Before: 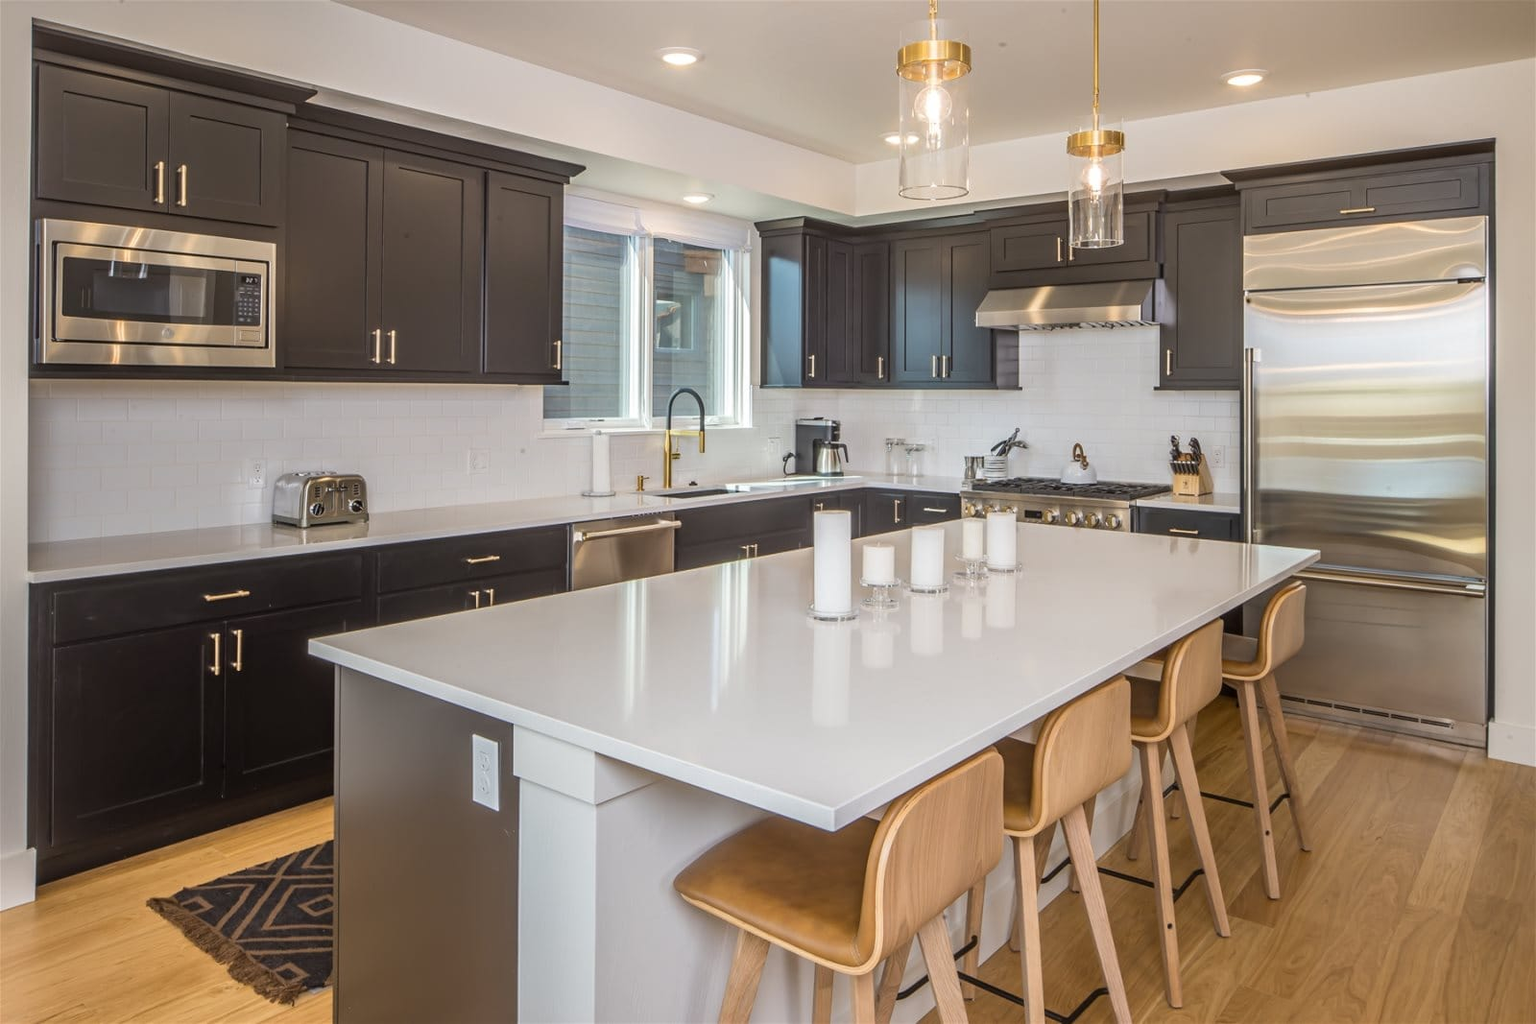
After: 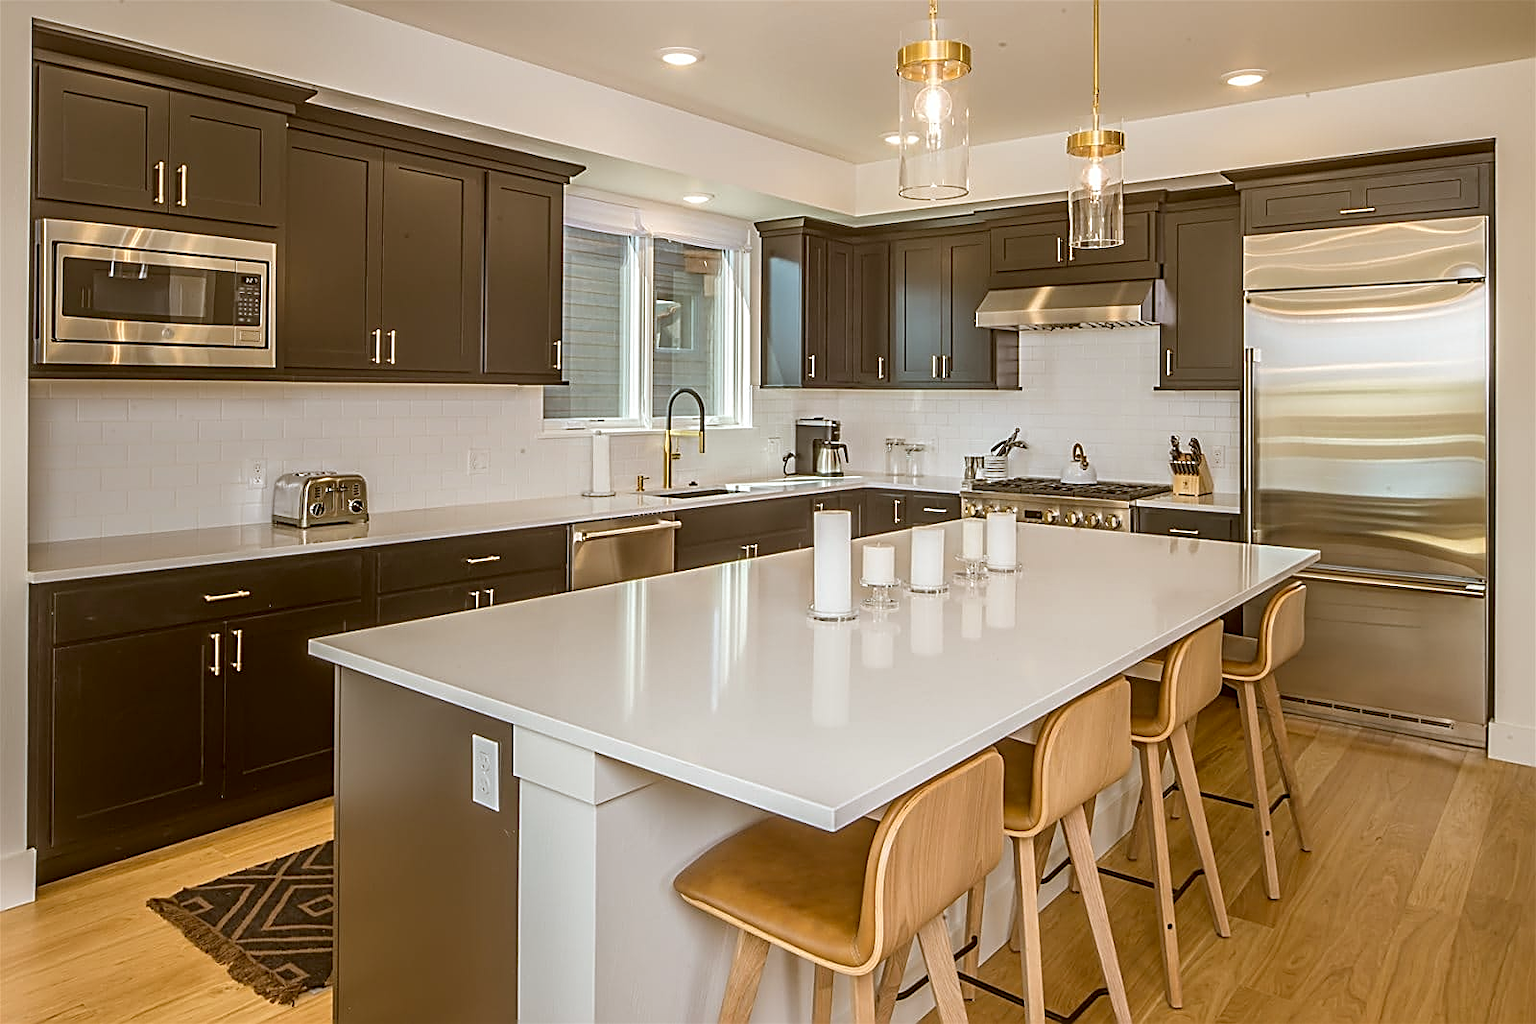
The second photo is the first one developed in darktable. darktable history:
sharpen: amount 1.007
color correction: highlights a* -0.604, highlights b* 0.16, shadows a* 4.69, shadows b* 20.14
exposure: compensate highlight preservation false
